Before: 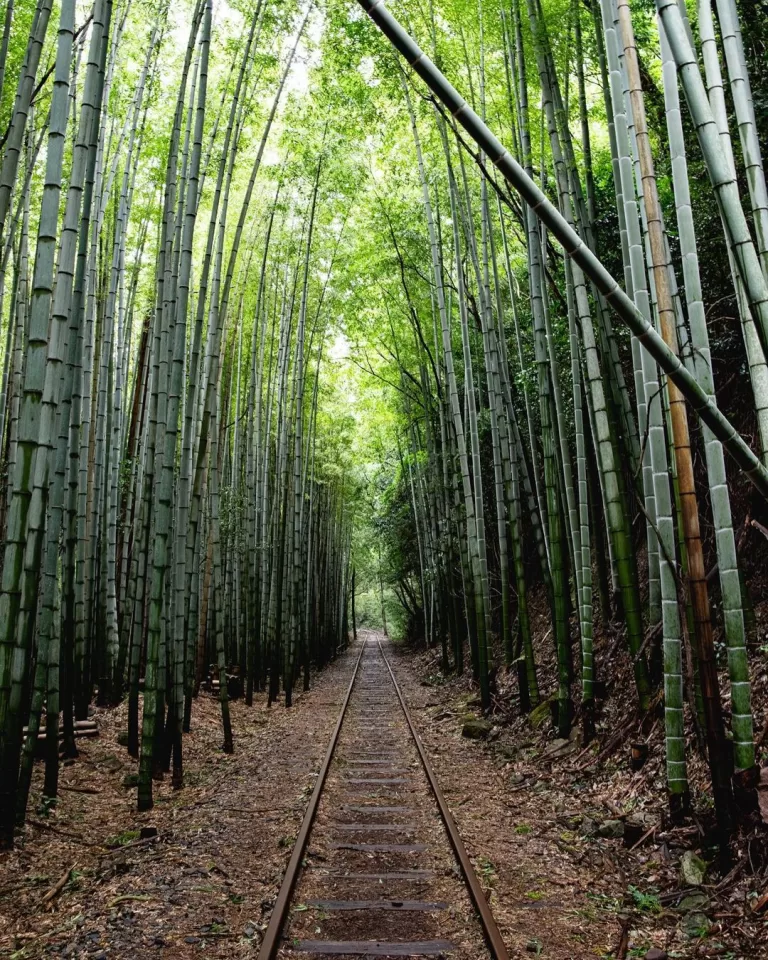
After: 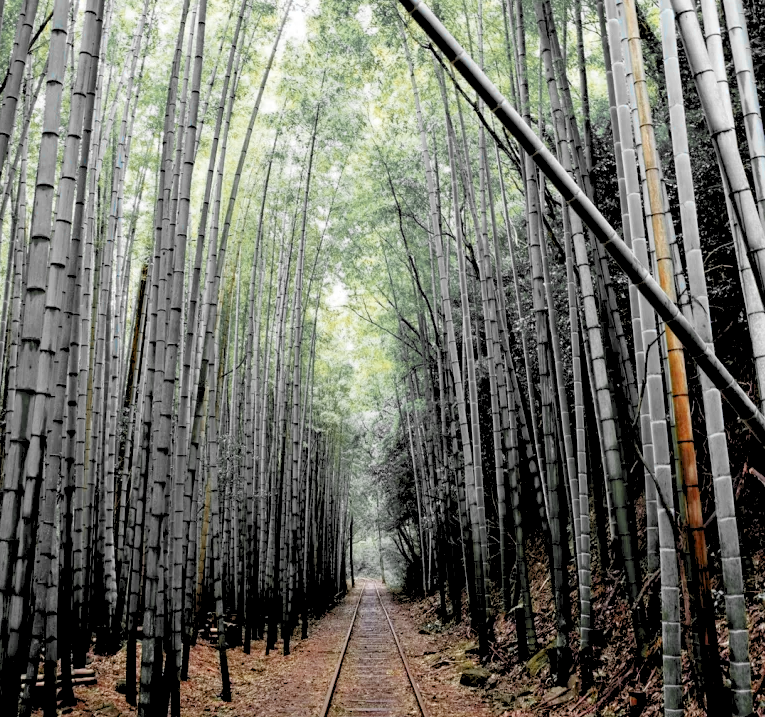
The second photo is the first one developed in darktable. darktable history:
levels: levels [0.093, 0.434, 0.988]
crop: left 0.387%, top 5.469%, bottom 19.809%
color zones: curves: ch0 [(0, 0.363) (0.128, 0.373) (0.25, 0.5) (0.402, 0.407) (0.521, 0.525) (0.63, 0.559) (0.729, 0.662) (0.867, 0.471)]; ch1 [(0, 0.515) (0.136, 0.618) (0.25, 0.5) (0.378, 0) (0.516, 0) (0.622, 0.593) (0.737, 0.819) (0.87, 0.593)]; ch2 [(0, 0.529) (0.128, 0.471) (0.282, 0.451) (0.386, 0.662) (0.516, 0.525) (0.633, 0.554) (0.75, 0.62) (0.875, 0.441)]
